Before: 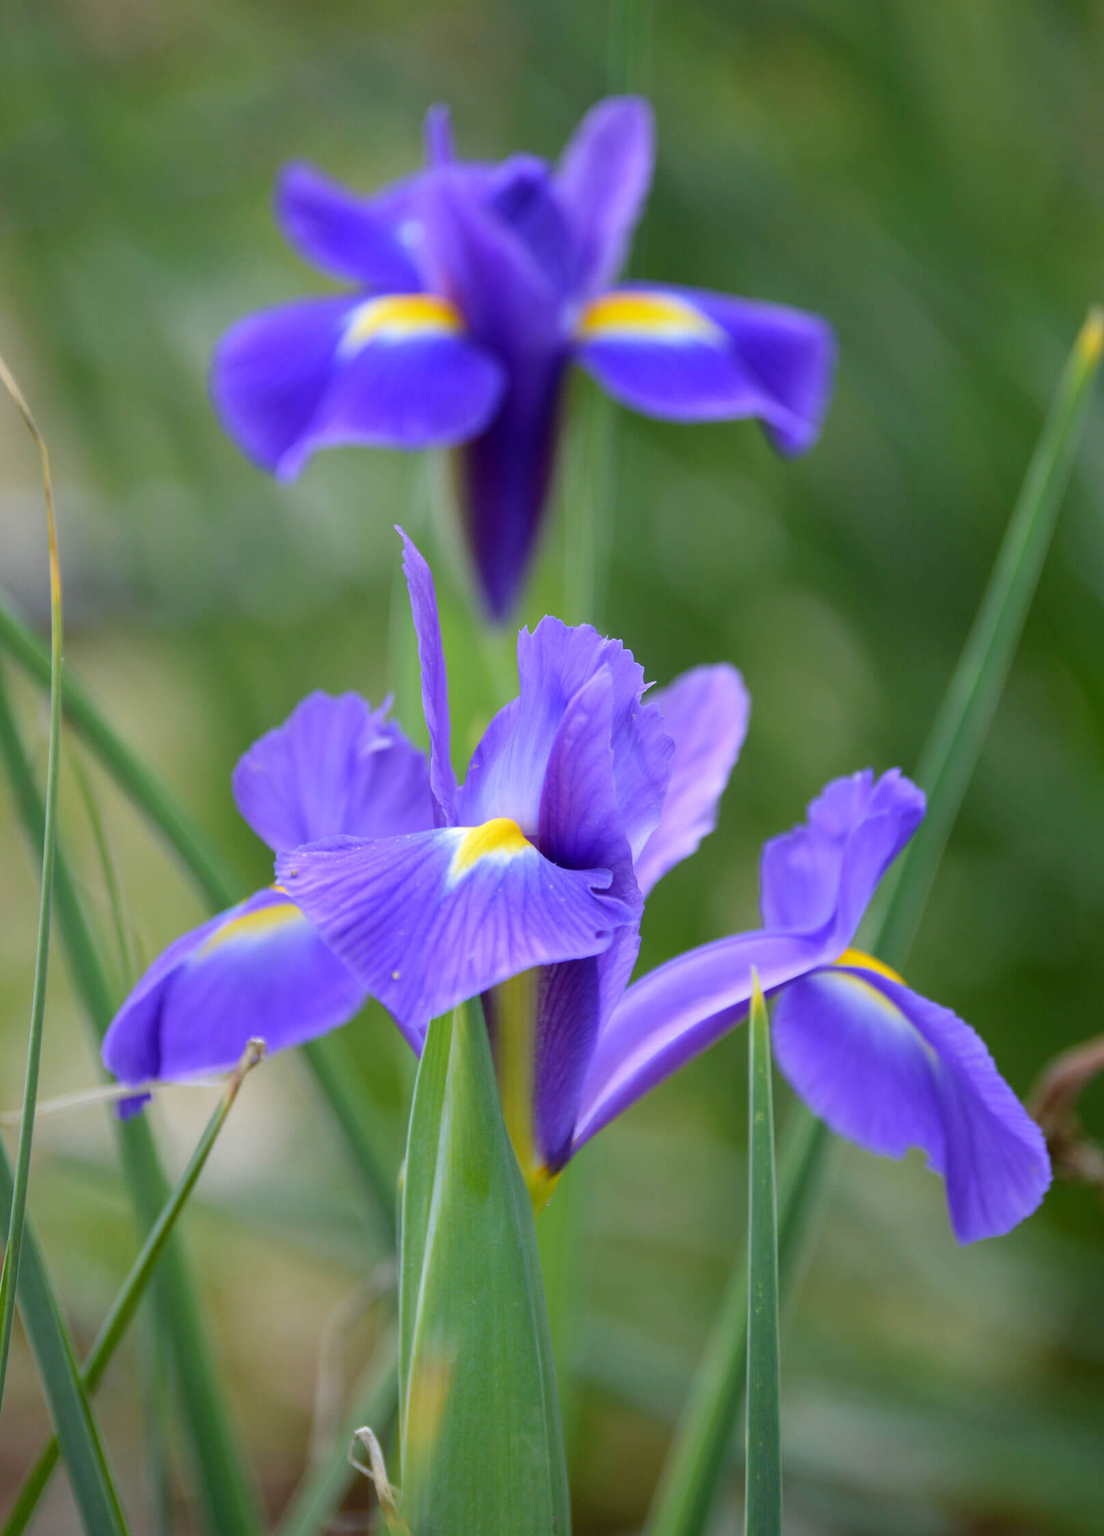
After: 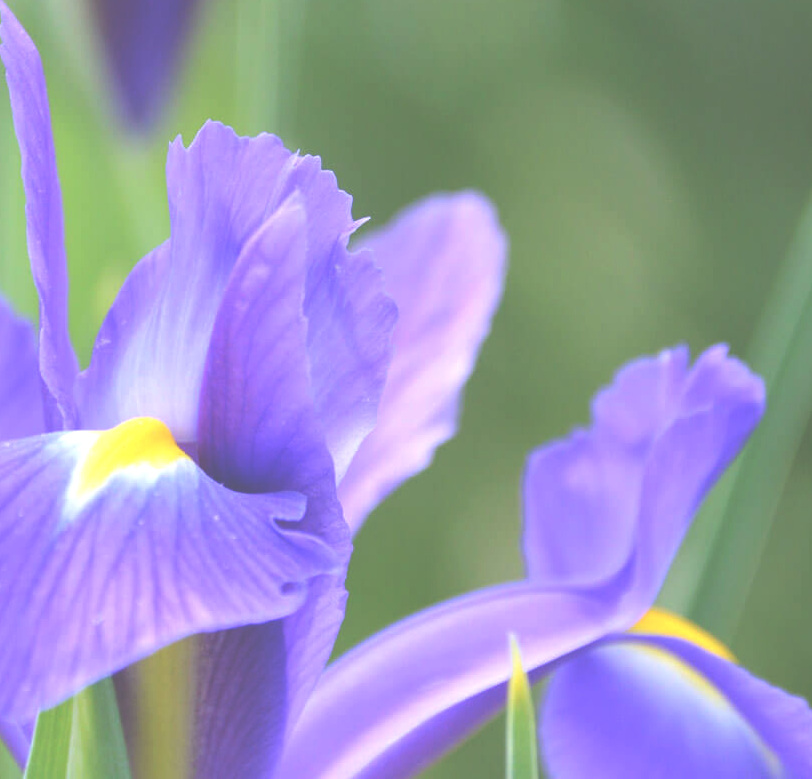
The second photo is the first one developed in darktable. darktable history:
crop: left 36.607%, top 34.735%, right 13.146%, bottom 30.611%
exposure: black level correction -0.071, exposure 0.5 EV, compensate highlight preservation false
